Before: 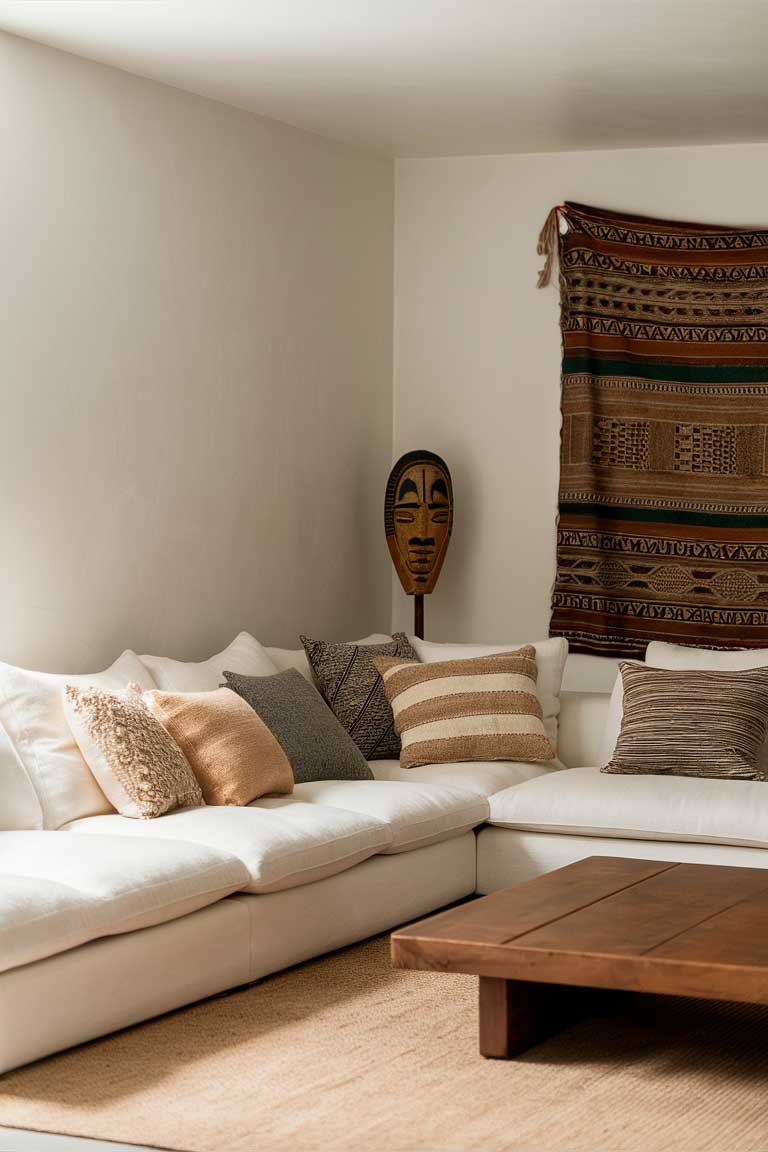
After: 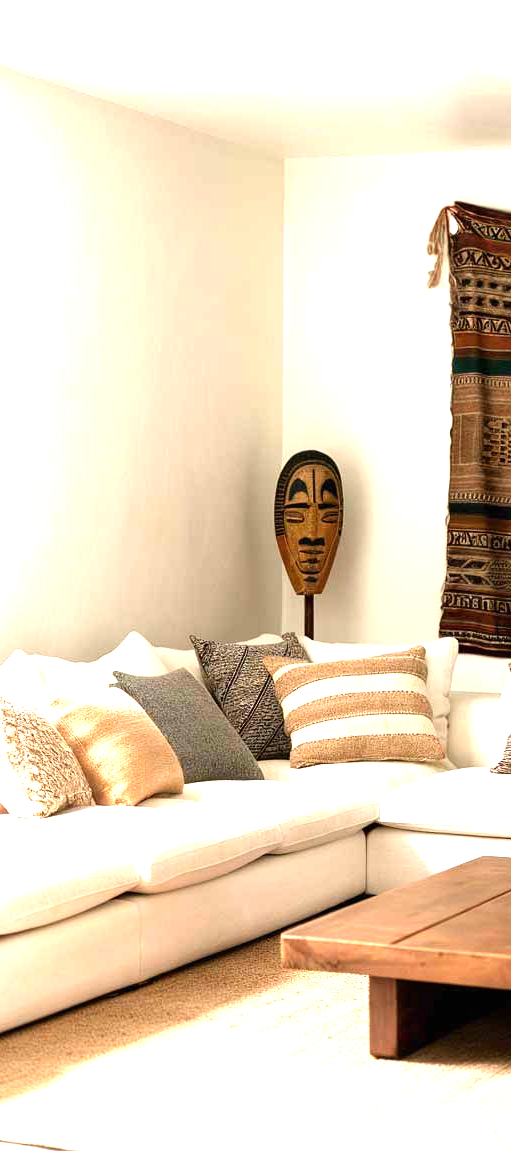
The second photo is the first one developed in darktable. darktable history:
exposure: black level correction 0, exposure 1.386 EV, compensate exposure bias true, compensate highlight preservation false
tone equalizer: -8 EV -0.433 EV, -7 EV -0.356 EV, -6 EV -0.299 EV, -5 EV -0.185 EV, -3 EV 0.242 EV, -2 EV 0.312 EV, -1 EV 0.395 EV, +0 EV 0.416 EV
crop and rotate: left 14.335%, right 19.006%
